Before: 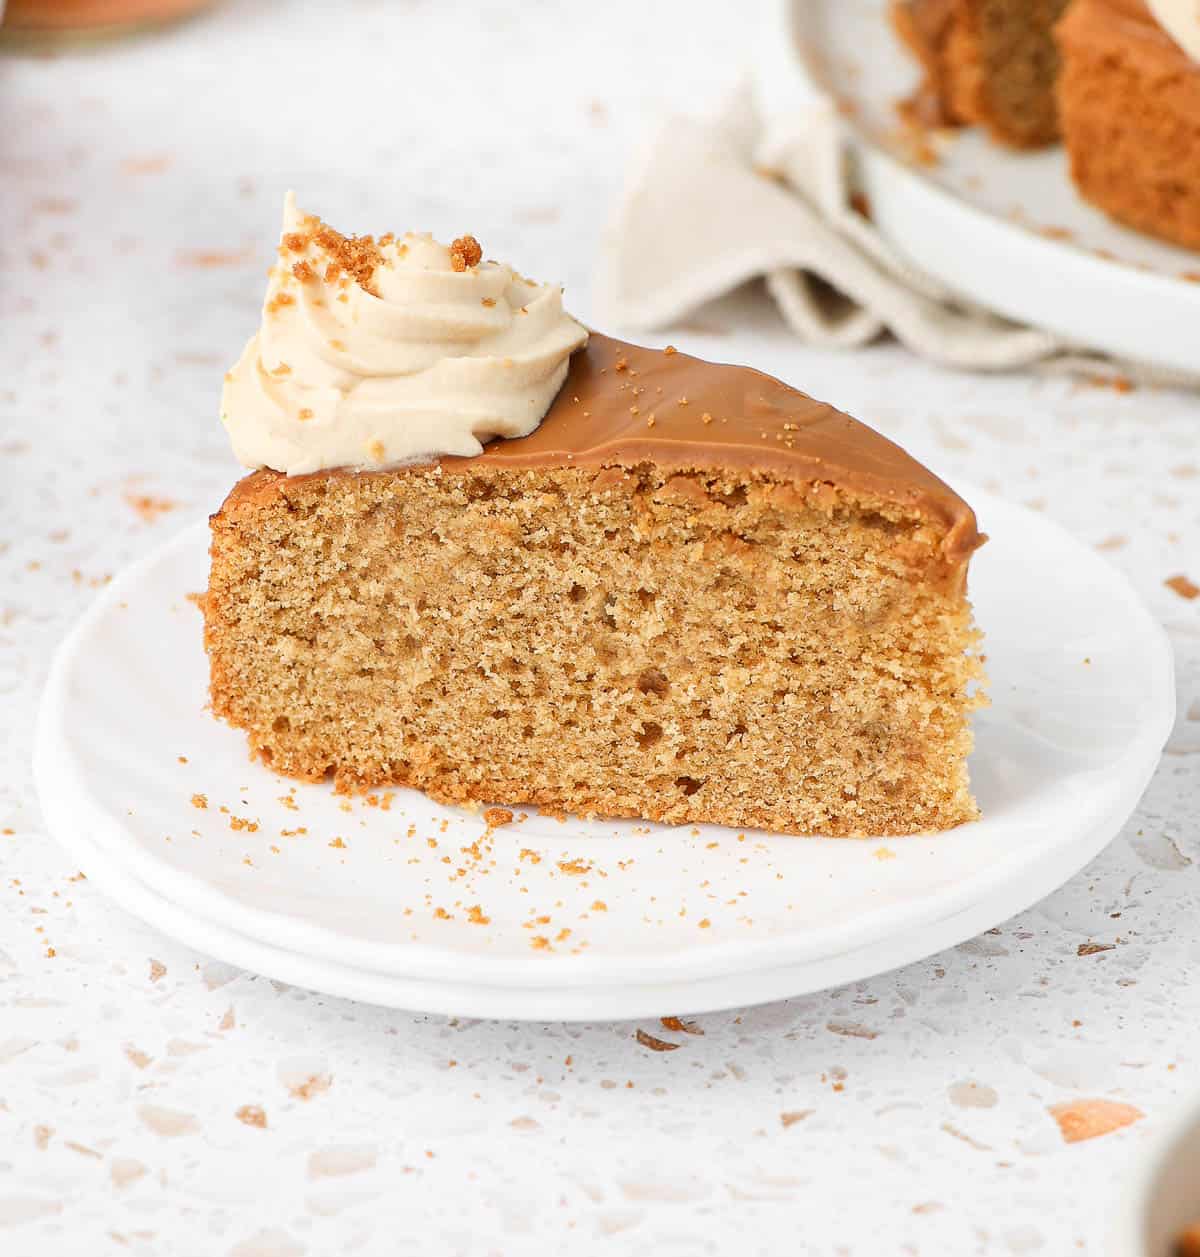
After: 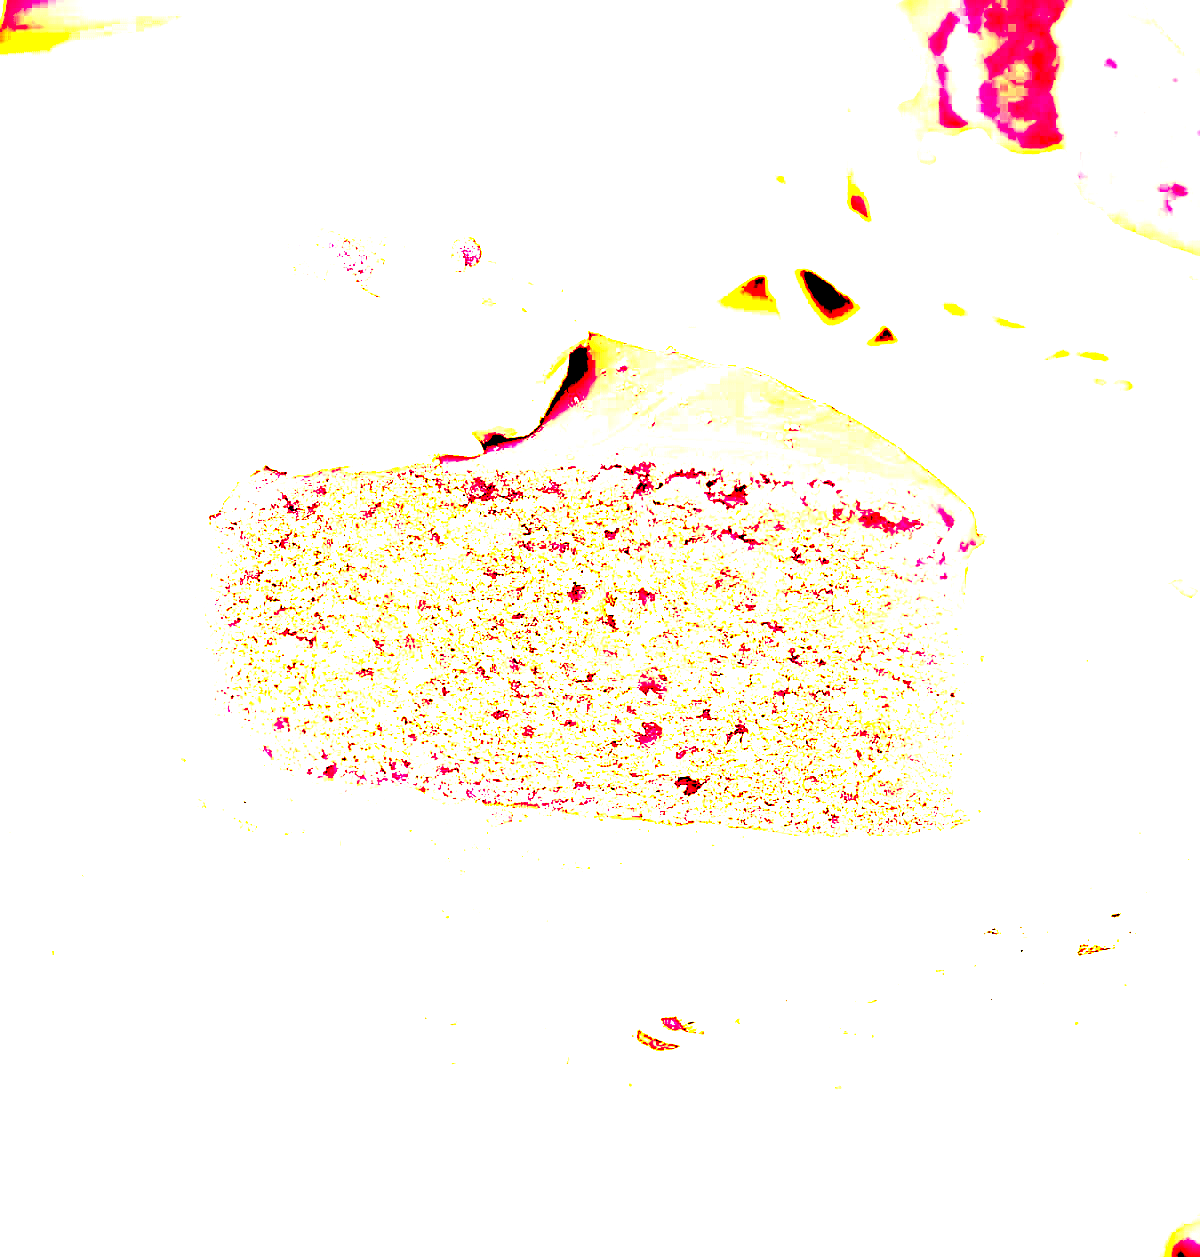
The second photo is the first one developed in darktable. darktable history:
tone equalizer: on, module defaults
sharpen: radius 2.767
color calibration: x 0.372, y 0.386, temperature 4283.97 K
exposure: black level correction 0.1, exposure 3 EV, compensate highlight preservation false
white balance: red 1.138, green 0.996, blue 0.812
